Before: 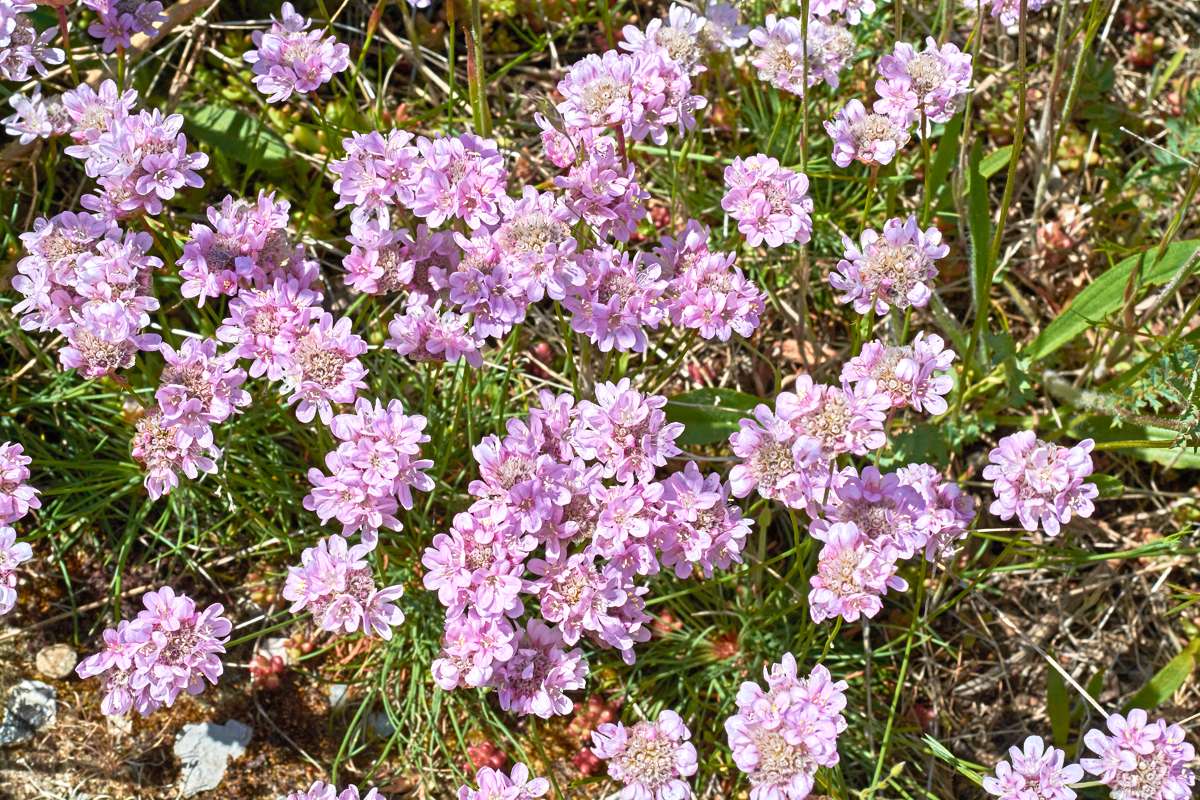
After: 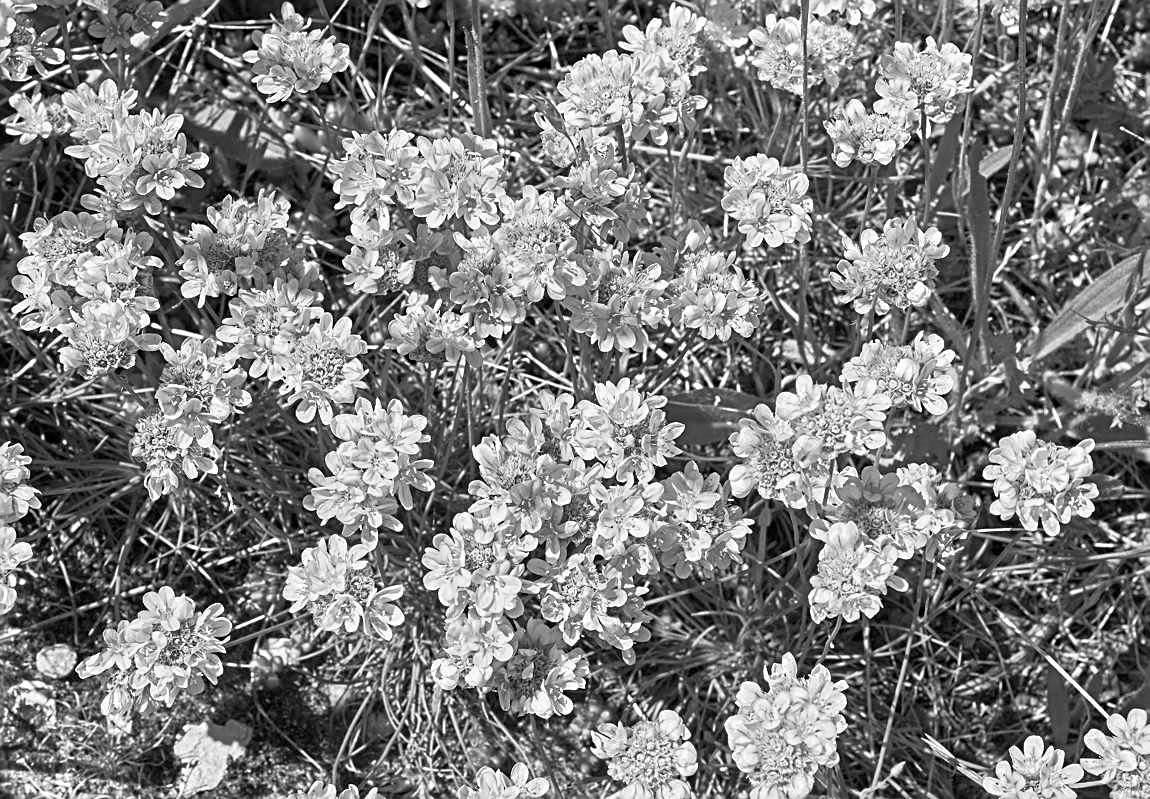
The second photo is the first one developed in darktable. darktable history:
crop: right 4.126%, bottom 0.031%
sharpen: on, module defaults
monochrome: a 32, b 64, size 2.3
tone equalizer: on, module defaults
